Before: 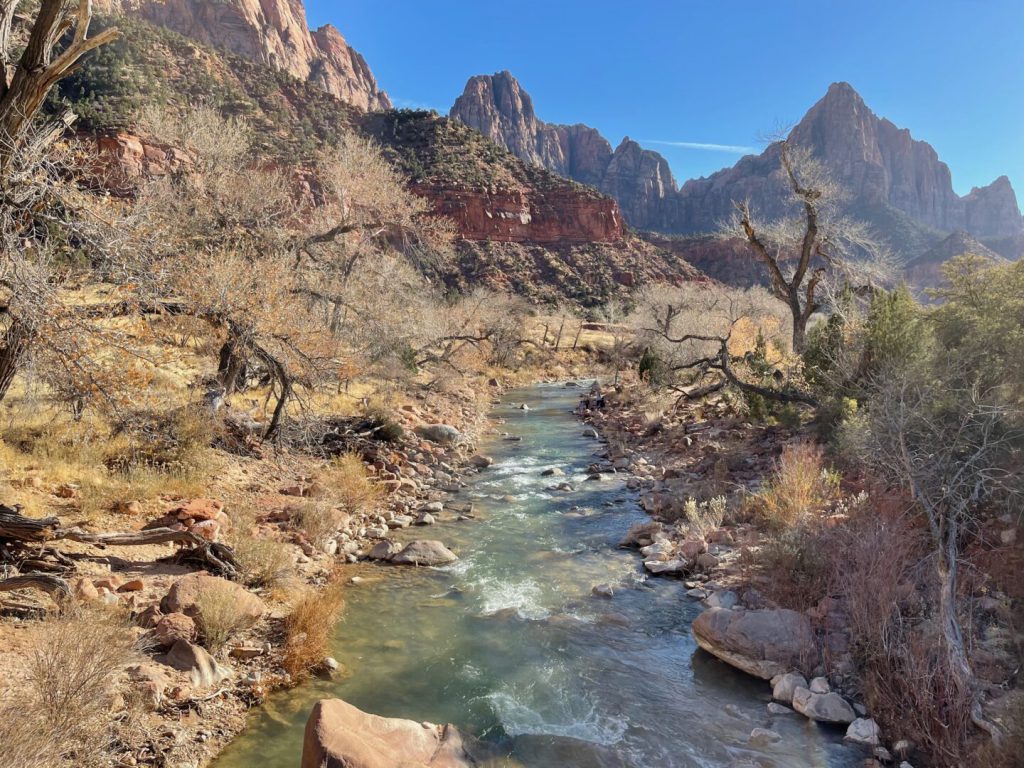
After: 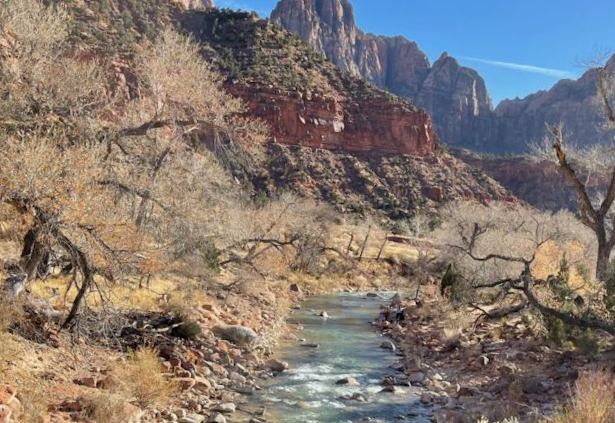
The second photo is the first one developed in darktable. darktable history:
crop: left 20.932%, top 15.471%, right 21.848%, bottom 34.081%
rotate and perspective: rotation 4.1°, automatic cropping off
